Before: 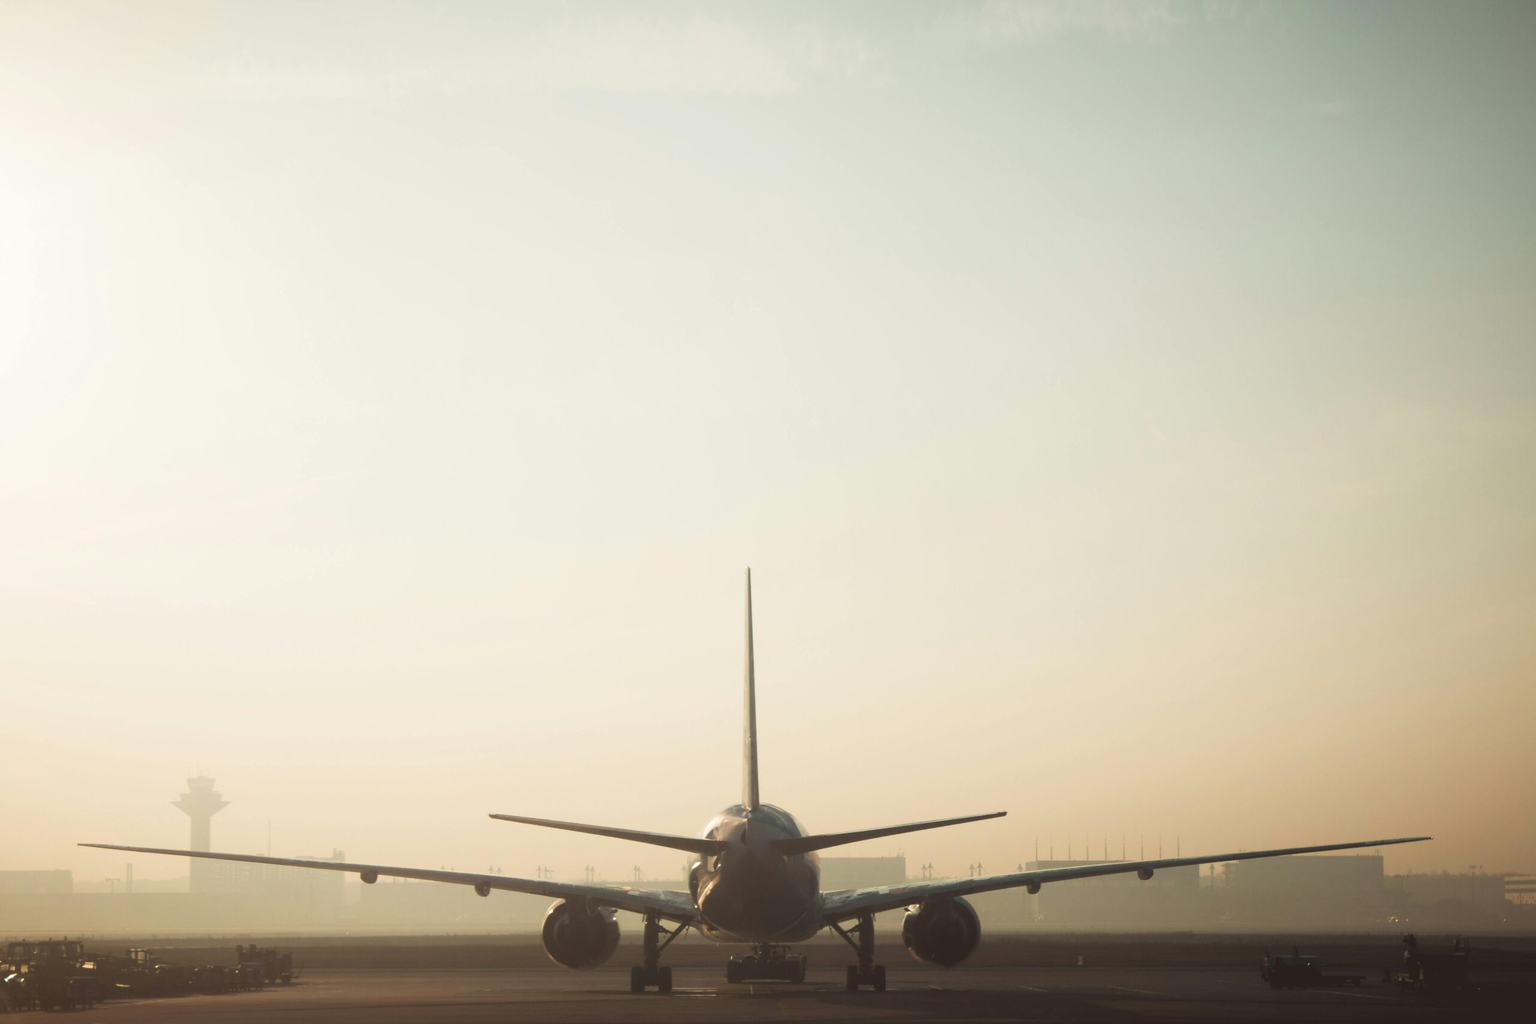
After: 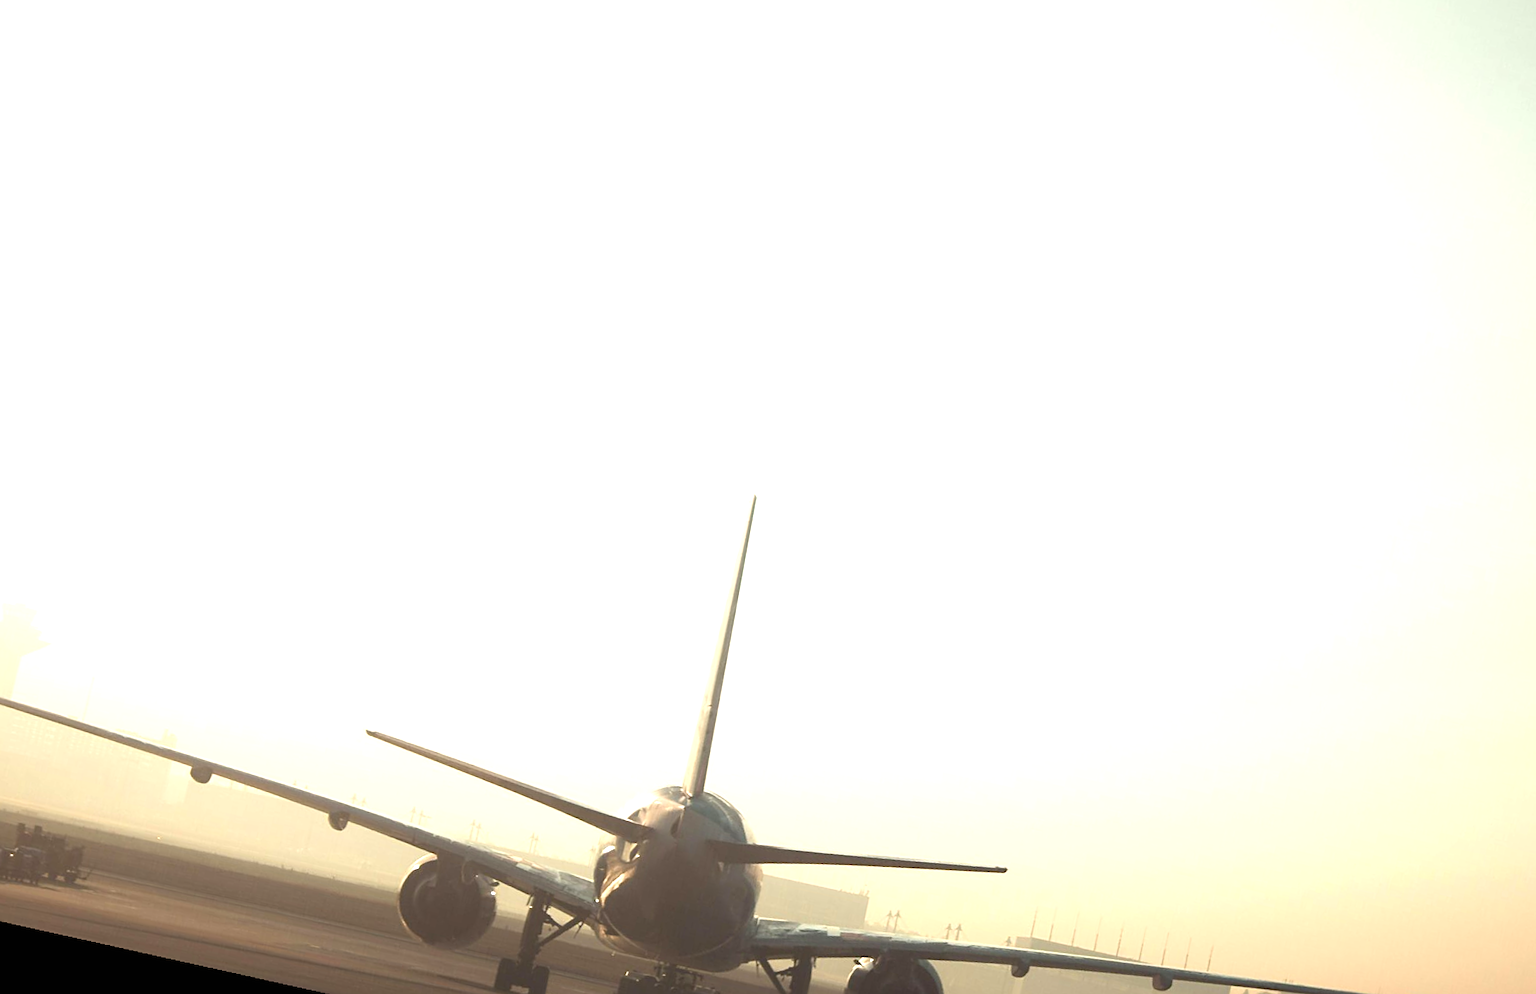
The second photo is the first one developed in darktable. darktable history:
crop and rotate: angle -3.37°, left 9.79%, top 20.73%, right 12.42%, bottom 11.82%
tone curve: color space Lab, linked channels, preserve colors none
exposure: black level correction 0, exposure 0.9 EV, compensate highlight preservation false
sharpen: on, module defaults
rotate and perspective: rotation 9.12°, automatic cropping off
contrast brightness saturation: saturation -0.05
